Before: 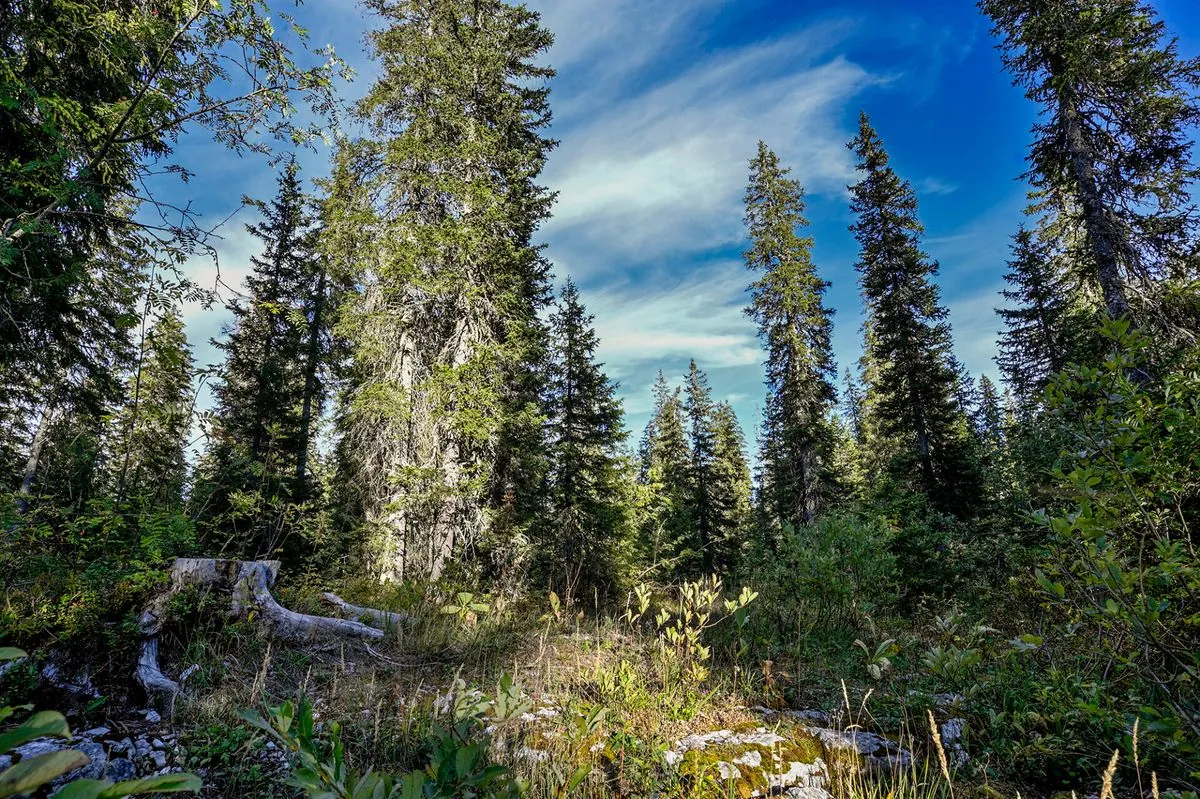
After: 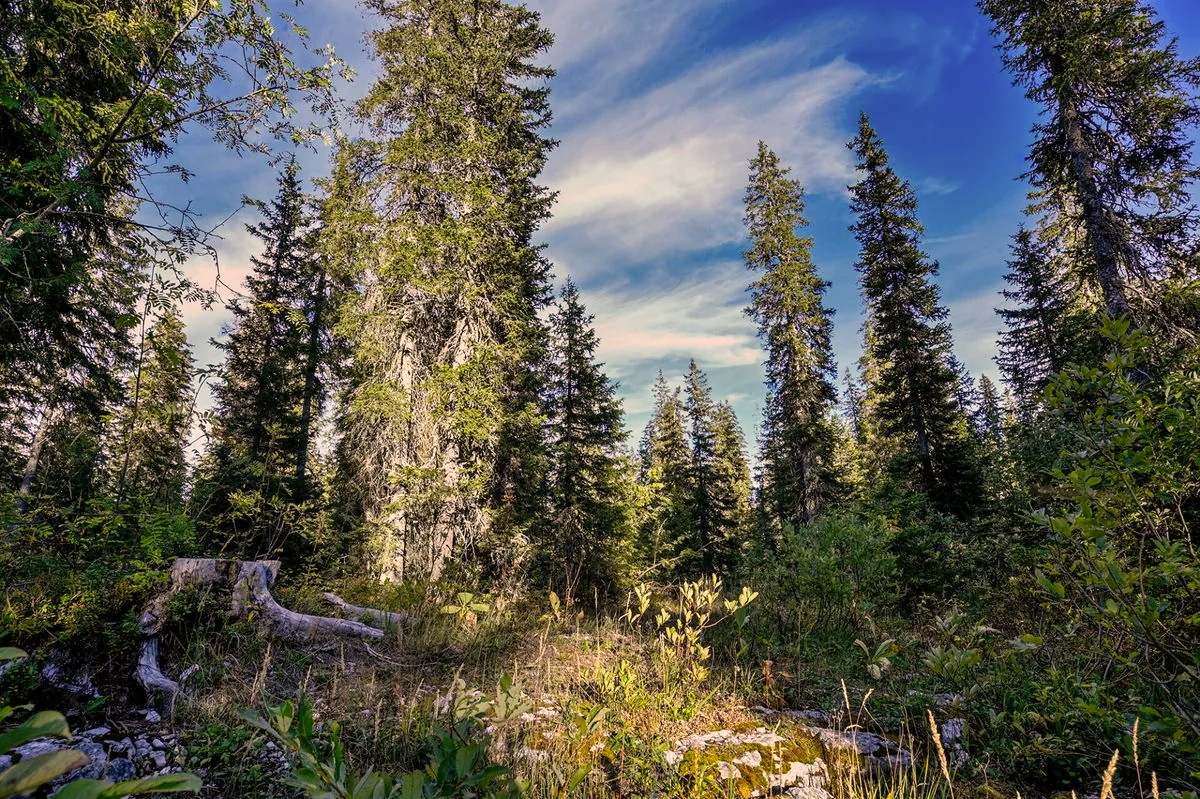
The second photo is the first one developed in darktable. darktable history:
color correction: highlights a* 11.96, highlights b* 11.58
exposure: compensate highlight preservation false
